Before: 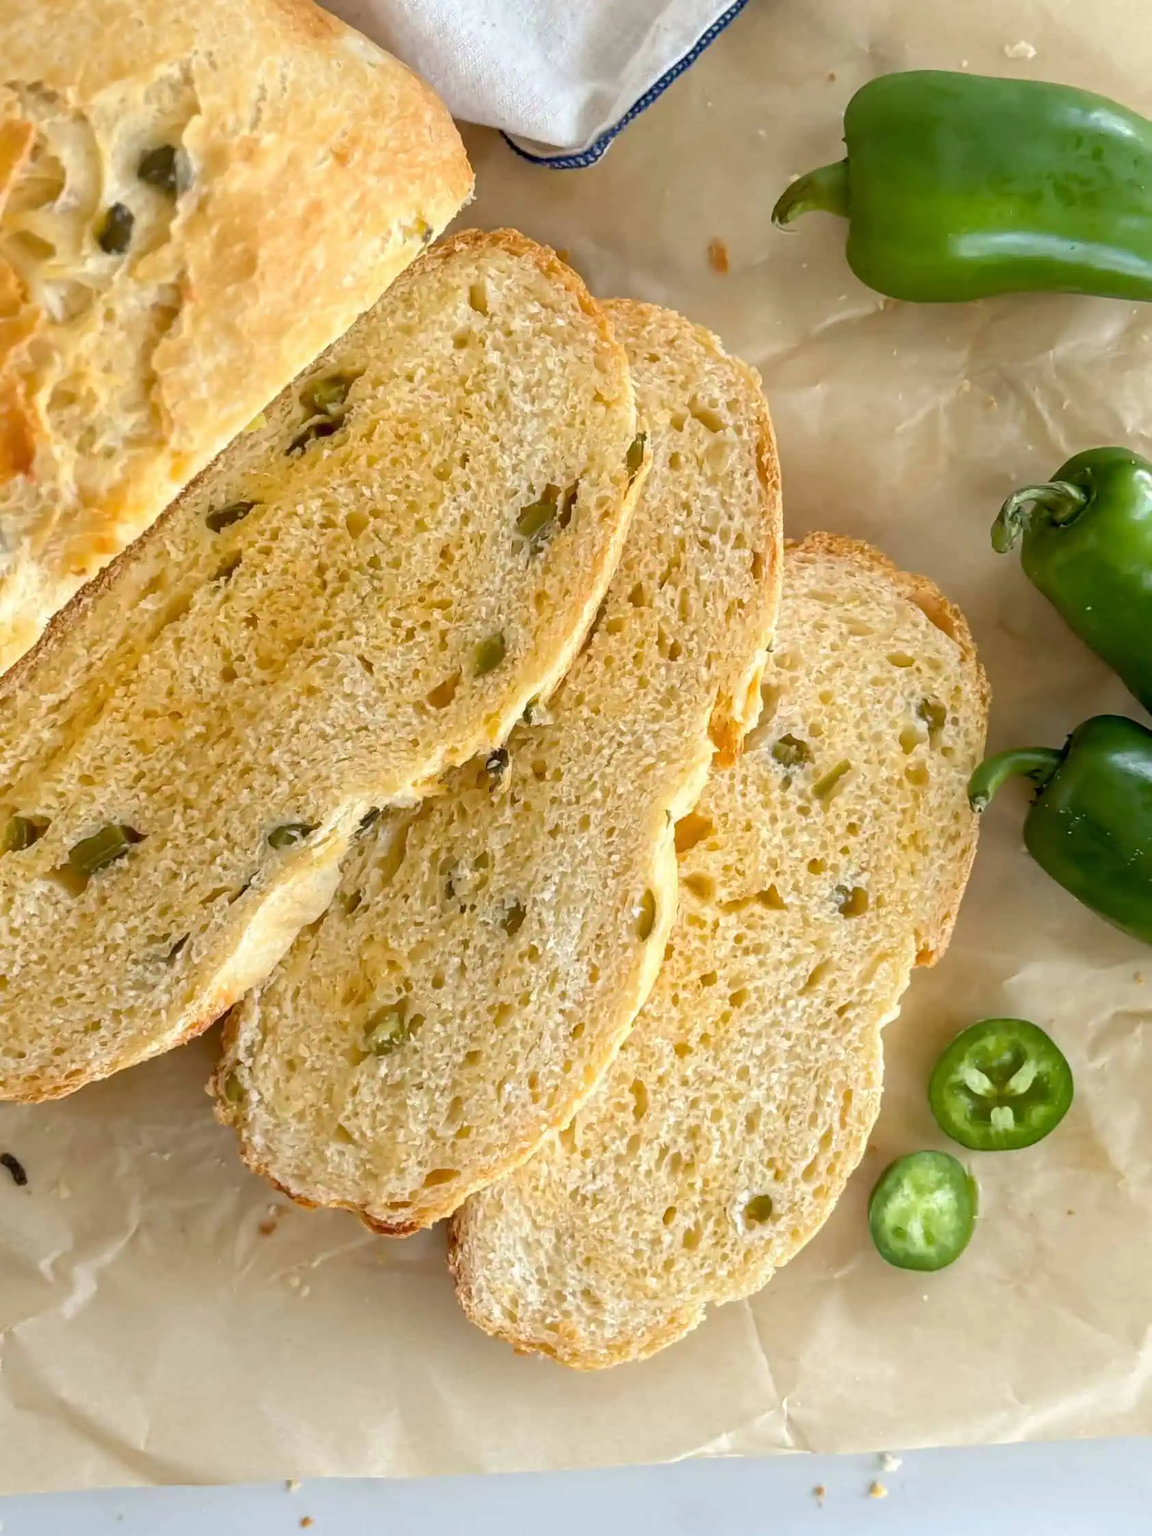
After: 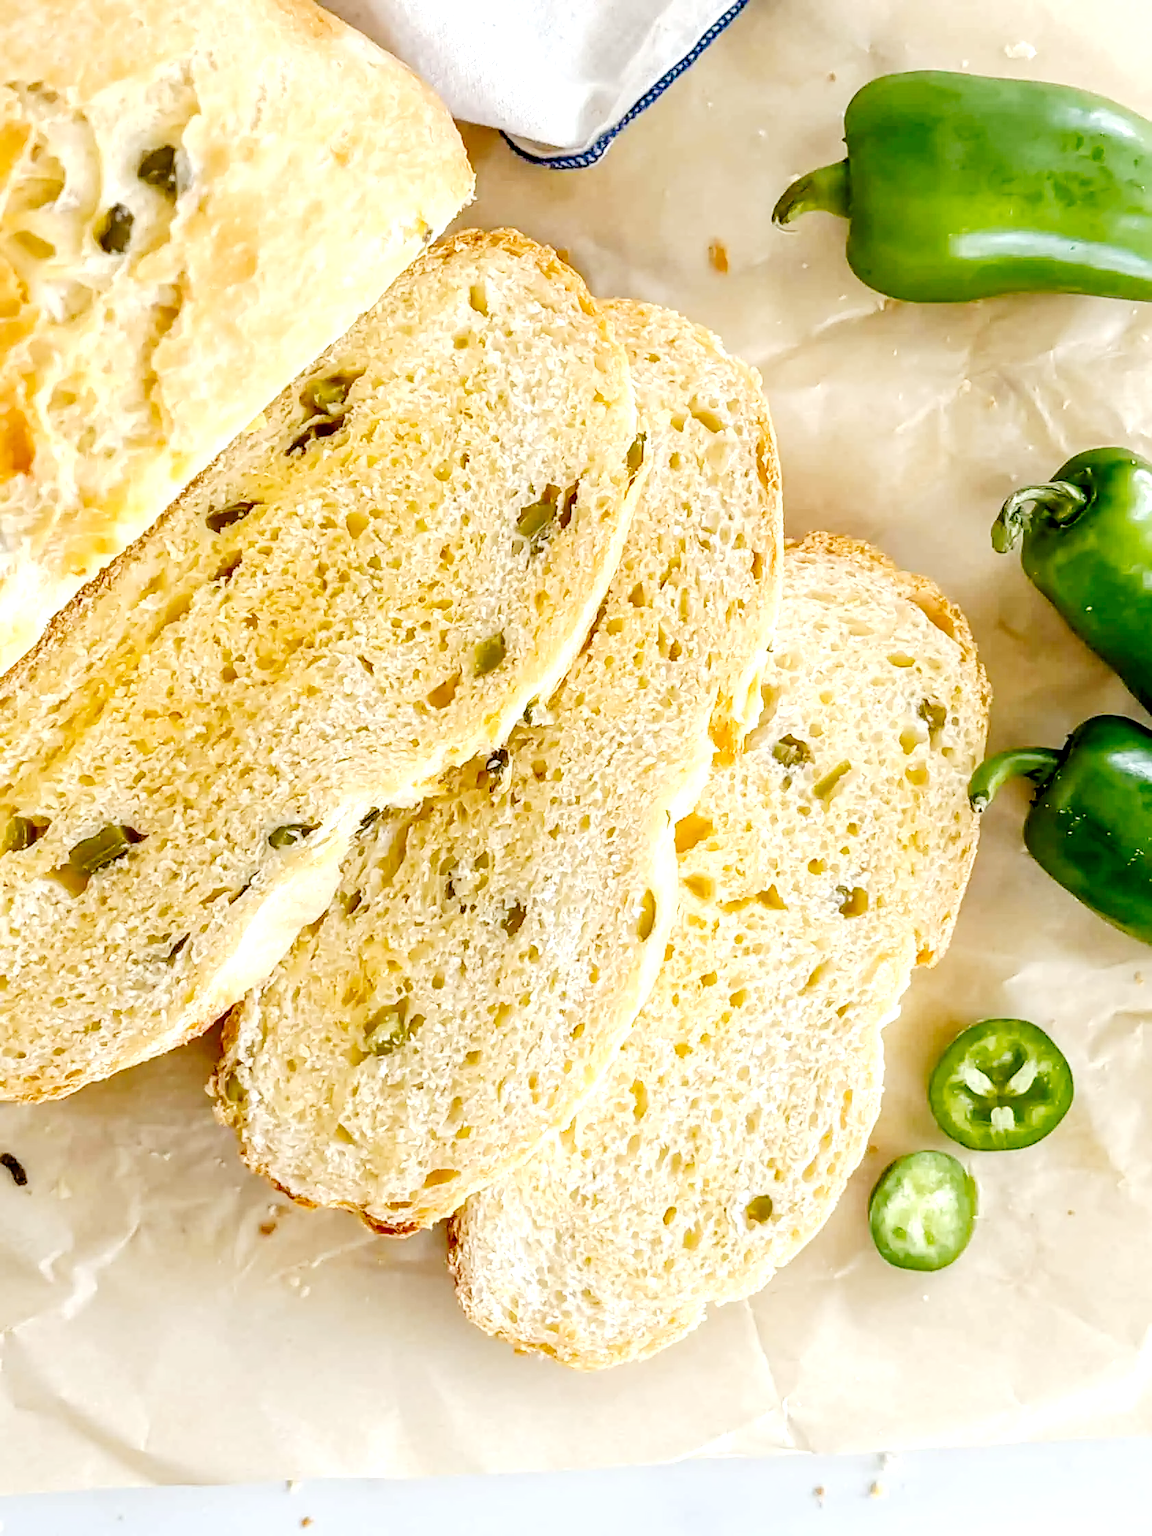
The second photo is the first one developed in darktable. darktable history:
sharpen: radius 2.482, amount 0.332
tone curve: curves: ch0 [(0, 0) (0.049, 0.01) (0.154, 0.081) (0.491, 0.56) (0.739, 0.794) (0.992, 0.937)]; ch1 [(0, 0) (0.172, 0.123) (0.317, 0.272) (0.401, 0.422) (0.499, 0.497) (0.531, 0.54) (0.615, 0.603) (0.741, 0.783) (1, 1)]; ch2 [(0, 0) (0.411, 0.424) (0.462, 0.483) (0.544, 0.56) (0.686, 0.638) (1, 1)], preserve colors none
local contrast: detail 144%
exposure: black level correction 0, exposure 0.89 EV, compensate highlight preservation false
